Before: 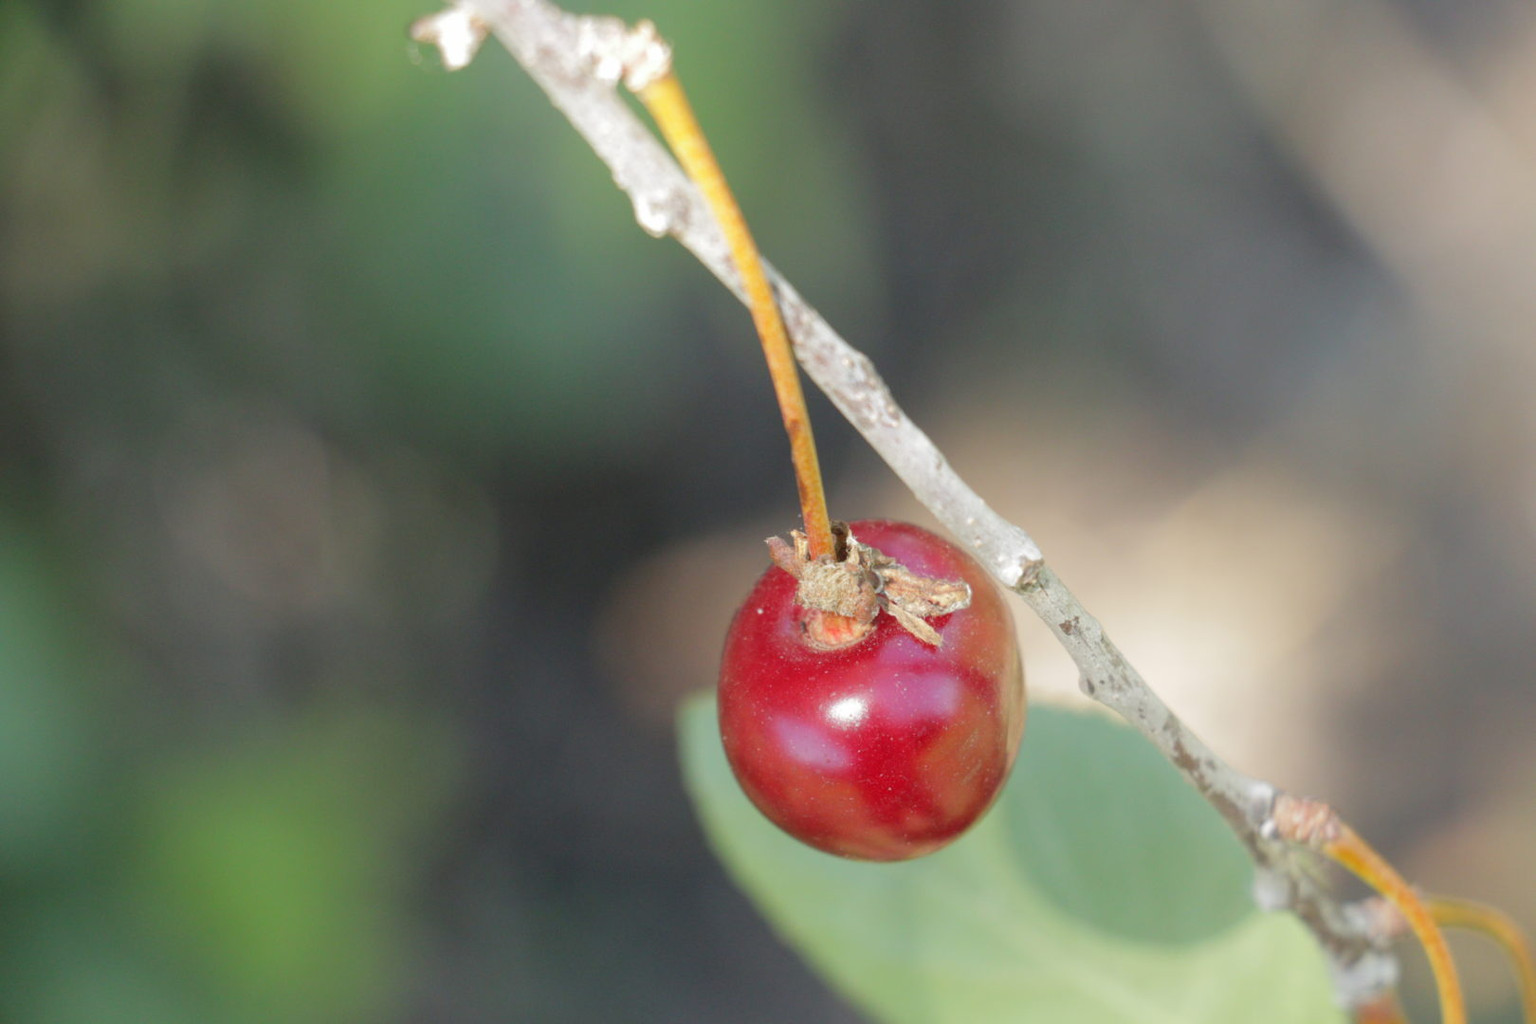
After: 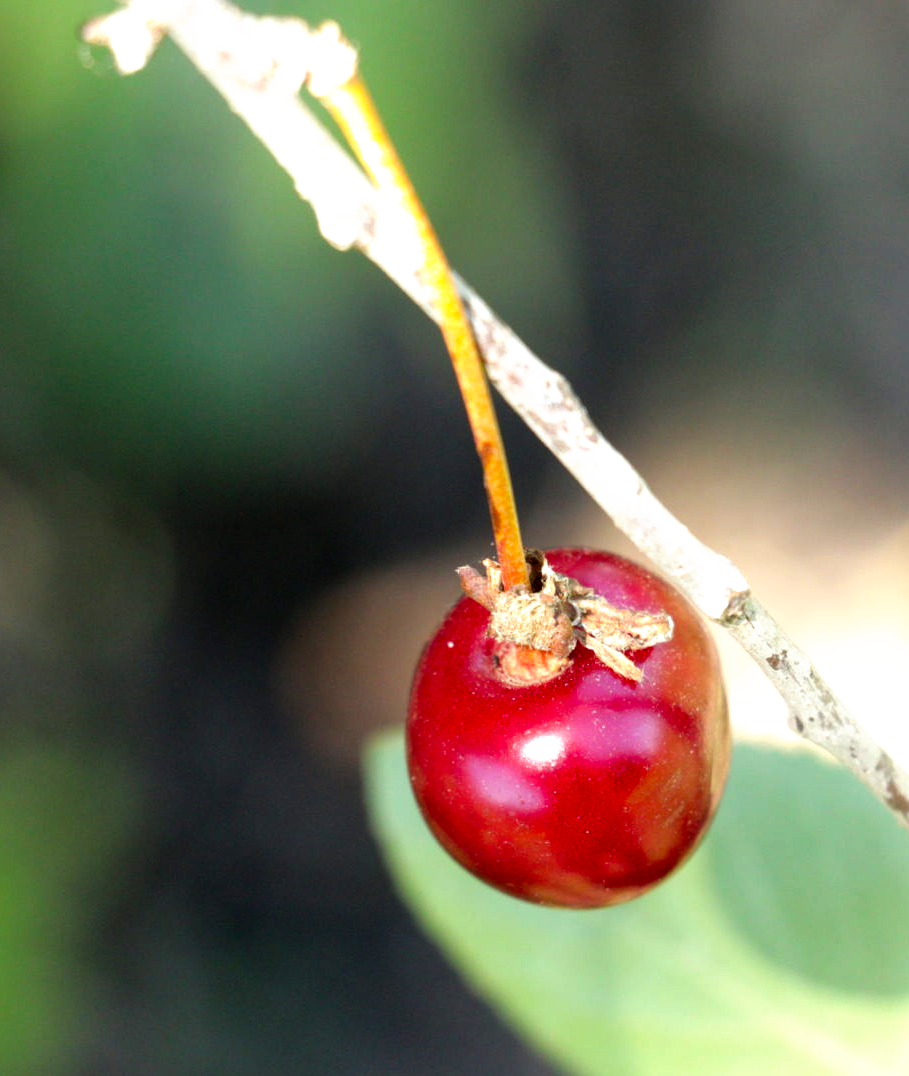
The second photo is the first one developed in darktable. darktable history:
filmic rgb: black relative exposure -8.2 EV, white relative exposure 2.2 EV, threshold 3 EV, hardness 7.11, latitude 85.74%, contrast 1.696, highlights saturation mix -4%, shadows ↔ highlights balance -2.69%, preserve chrominance no, color science v5 (2021), contrast in shadows safe, contrast in highlights safe, enable highlight reconstruction true
crop: left 21.674%, right 22.086%
tone equalizer: on, module defaults
